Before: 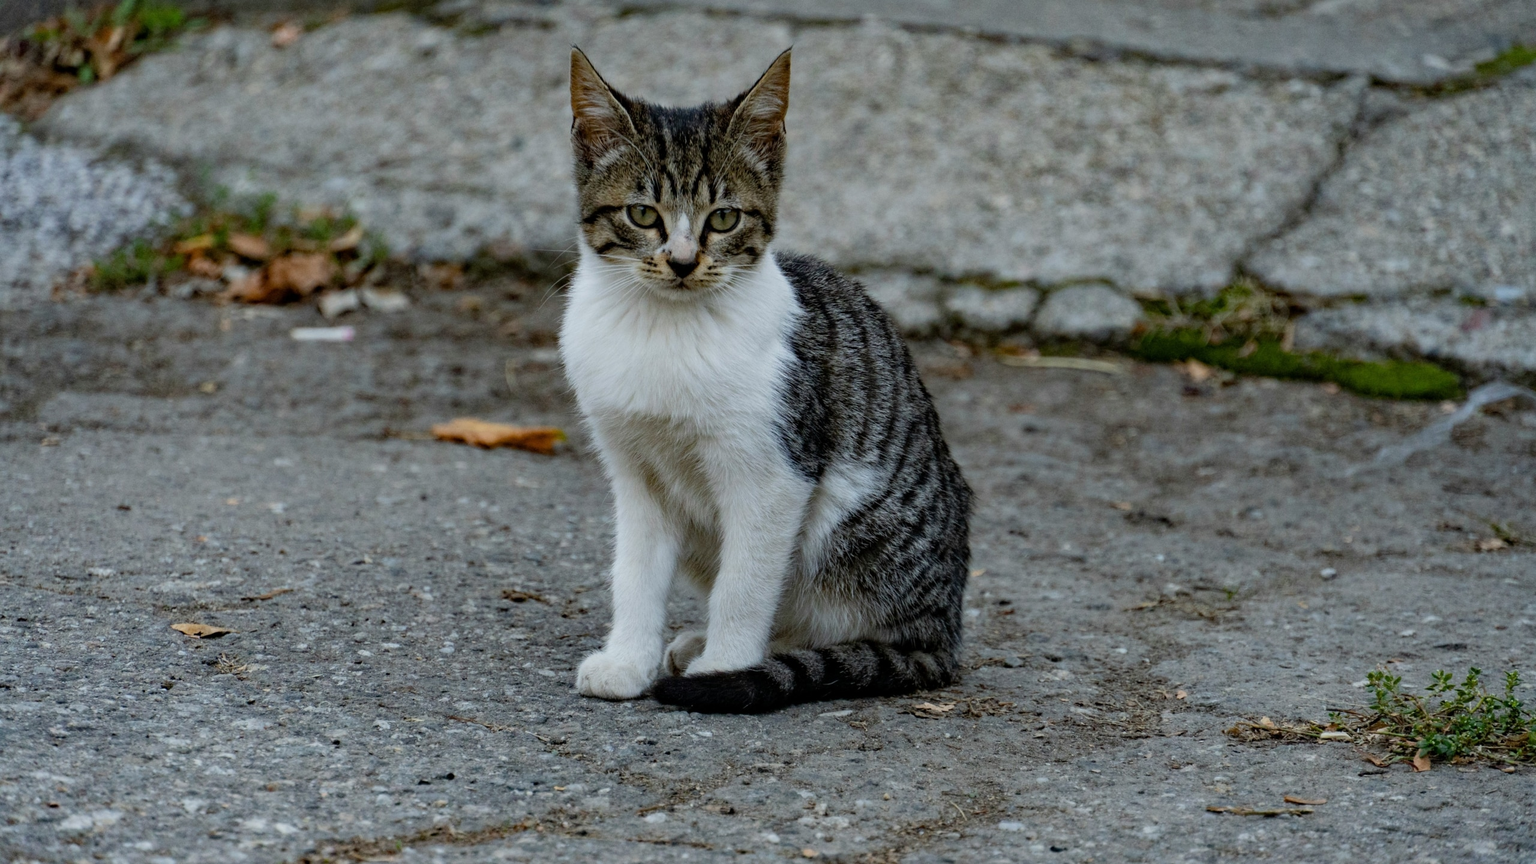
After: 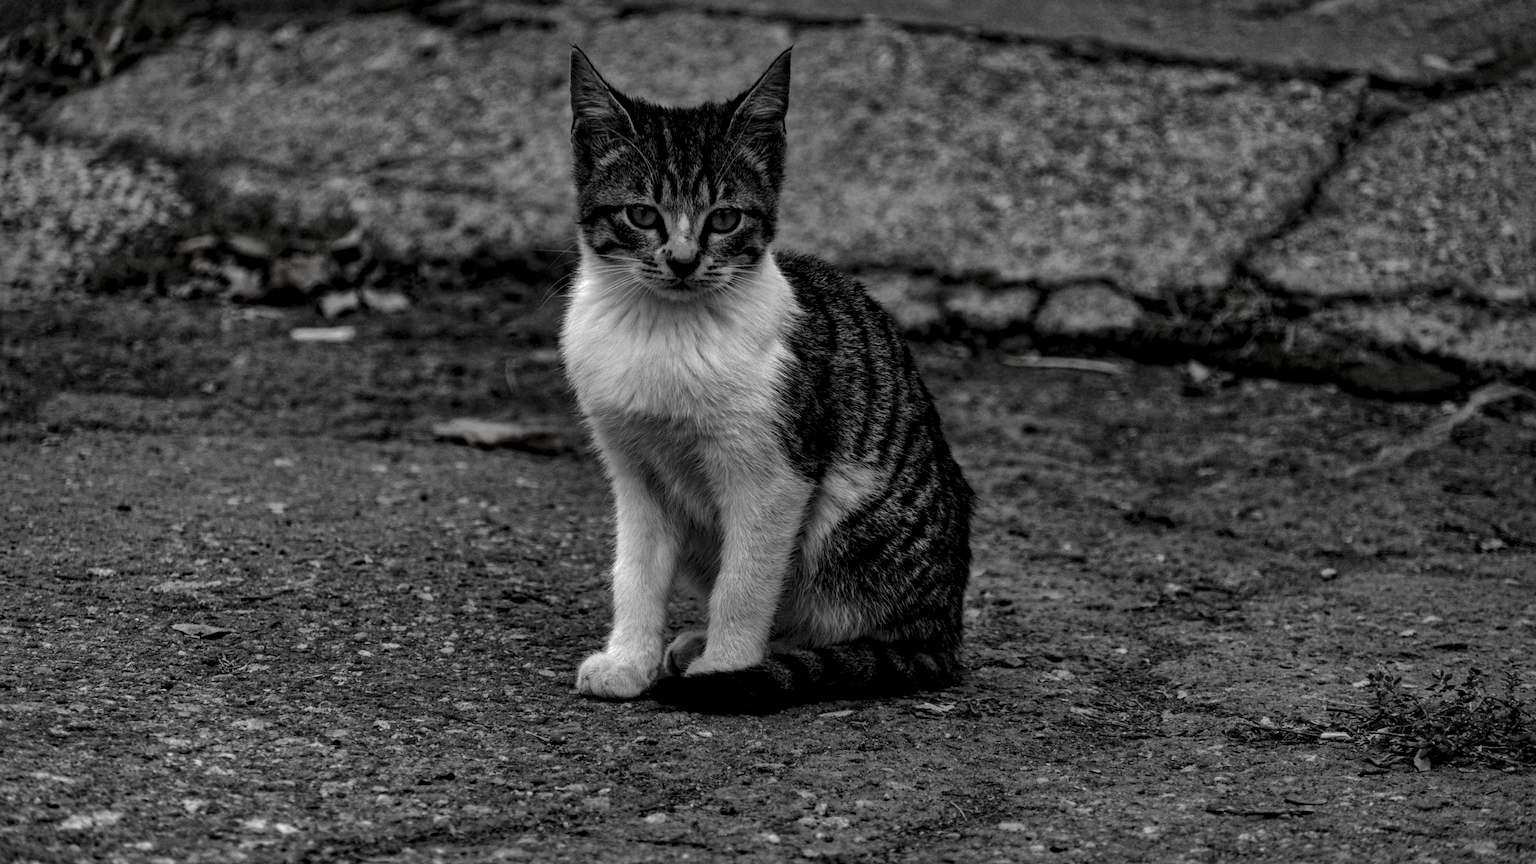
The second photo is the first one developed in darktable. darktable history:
shadows and highlights: on, module defaults
haze removal: strength 0.298, distance 0.254, compatibility mode true, adaptive false
contrast brightness saturation: contrast -0.036, brightness -0.6, saturation -0.981
local contrast: on, module defaults
exposure: exposure 0.443 EV, compensate highlight preservation false
